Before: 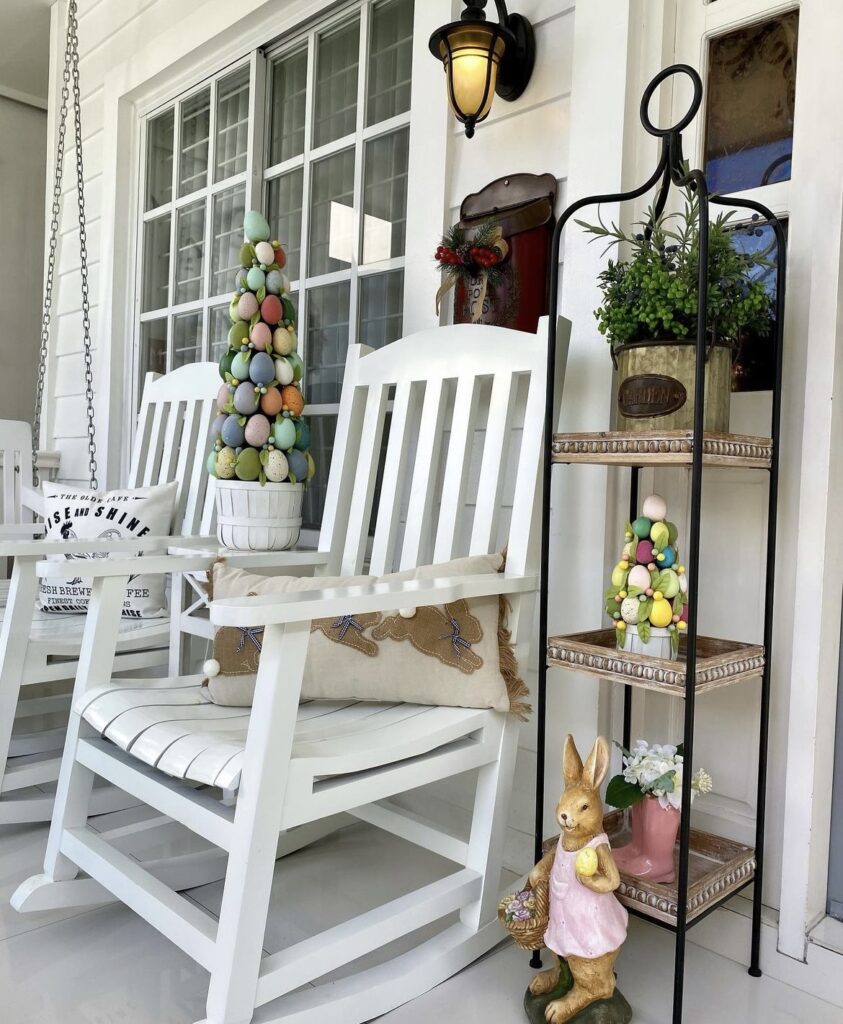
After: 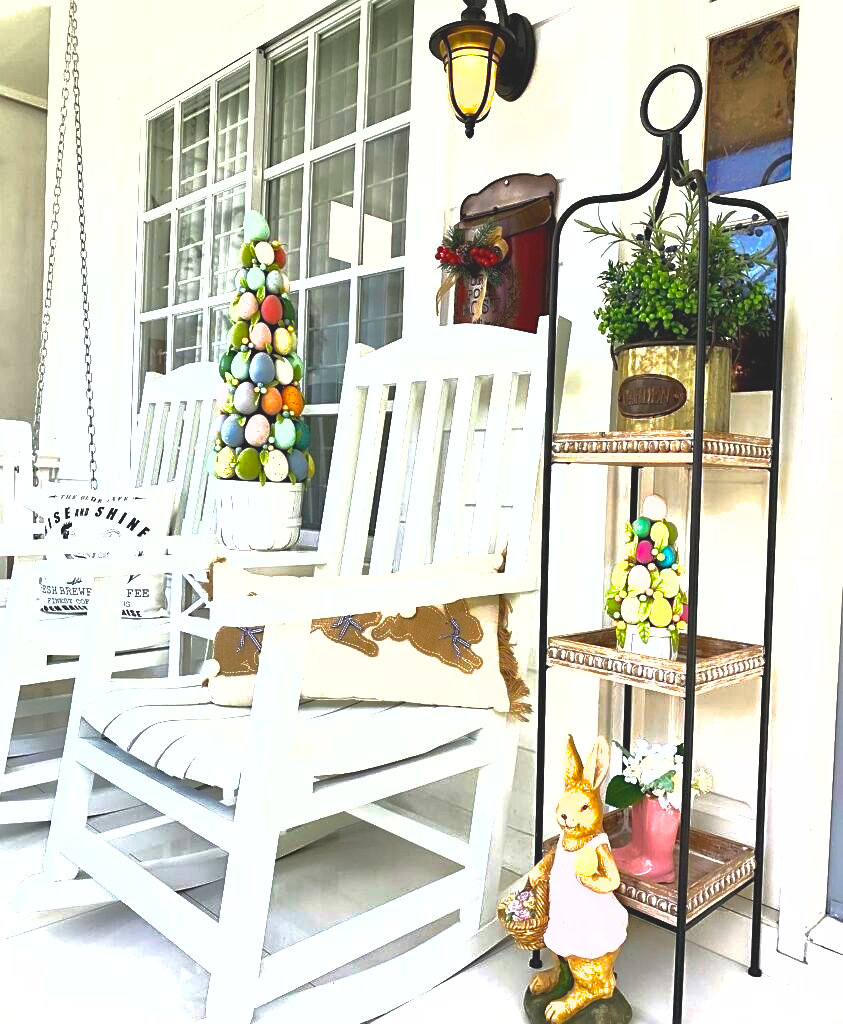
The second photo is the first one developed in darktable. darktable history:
tone equalizer: -8 EV -0.43 EV, -7 EV -0.402 EV, -6 EV -0.299 EV, -5 EV -0.237 EV, -3 EV 0.239 EV, -2 EV 0.336 EV, -1 EV 0.365 EV, +0 EV 0.418 EV, edges refinement/feathering 500, mask exposure compensation -1.57 EV, preserve details no
color balance rgb: global offset › luminance 0.74%, perceptual saturation grading › global saturation 9.93%, perceptual brilliance grading › global brilliance 19.172%, global vibrance 9.216%
shadows and highlights: on, module defaults
contrast equalizer: y [[0.502, 0.505, 0.512, 0.529, 0.564, 0.588], [0.5 ×6], [0.502, 0.505, 0.512, 0.529, 0.564, 0.588], [0, 0.001, 0.001, 0.004, 0.008, 0.011], [0, 0.001, 0.001, 0.004, 0.008, 0.011]], mix -0.319
exposure: exposure 0.559 EV, compensate exposure bias true, compensate highlight preservation false
sharpen: on, module defaults
